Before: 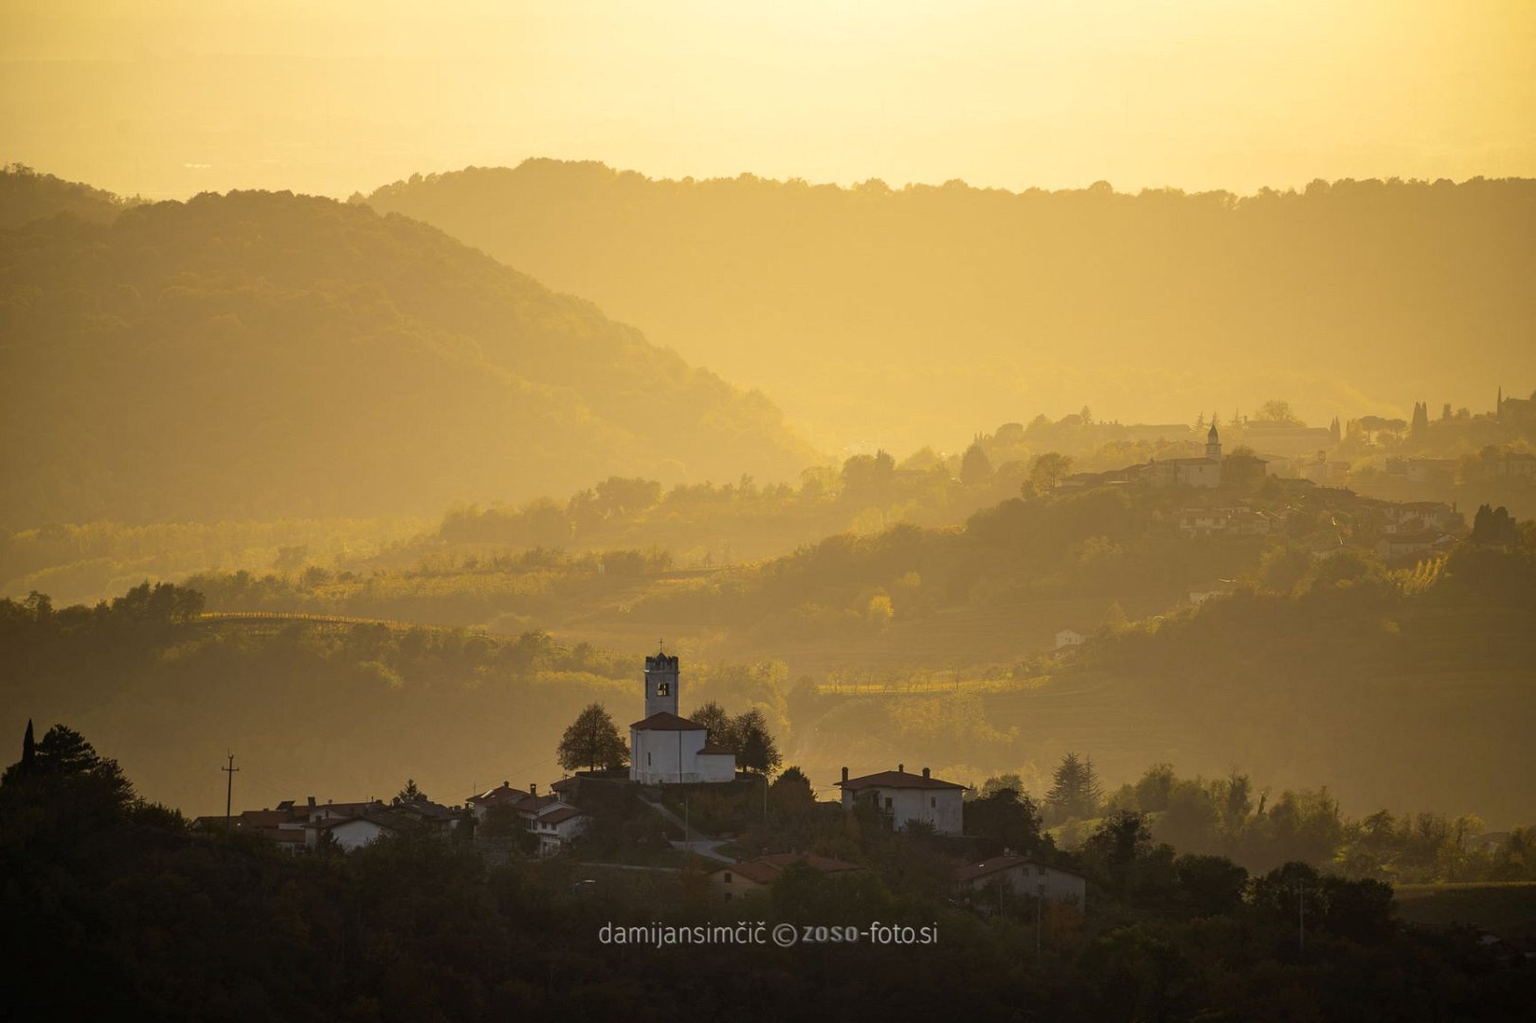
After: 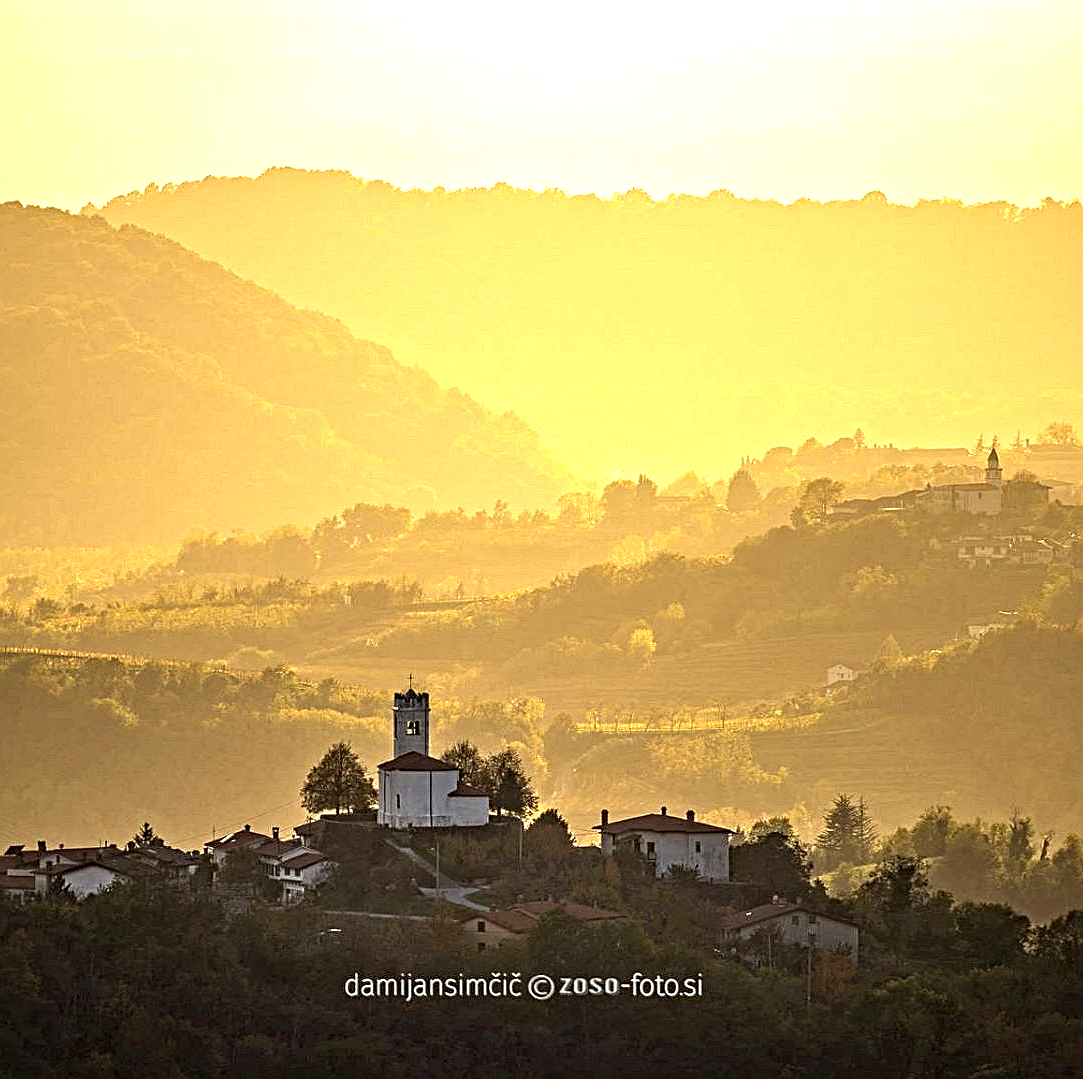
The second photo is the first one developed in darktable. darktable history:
exposure: exposure 1 EV, compensate highlight preservation false
contrast equalizer: octaves 7, y [[0.5, 0.542, 0.583, 0.625, 0.667, 0.708], [0.5 ×6], [0.5 ×6], [0 ×6], [0 ×6]]
haze removal: compatibility mode true, adaptive false
crop and rotate: left 17.732%, right 15.423%
sharpen: on, module defaults
